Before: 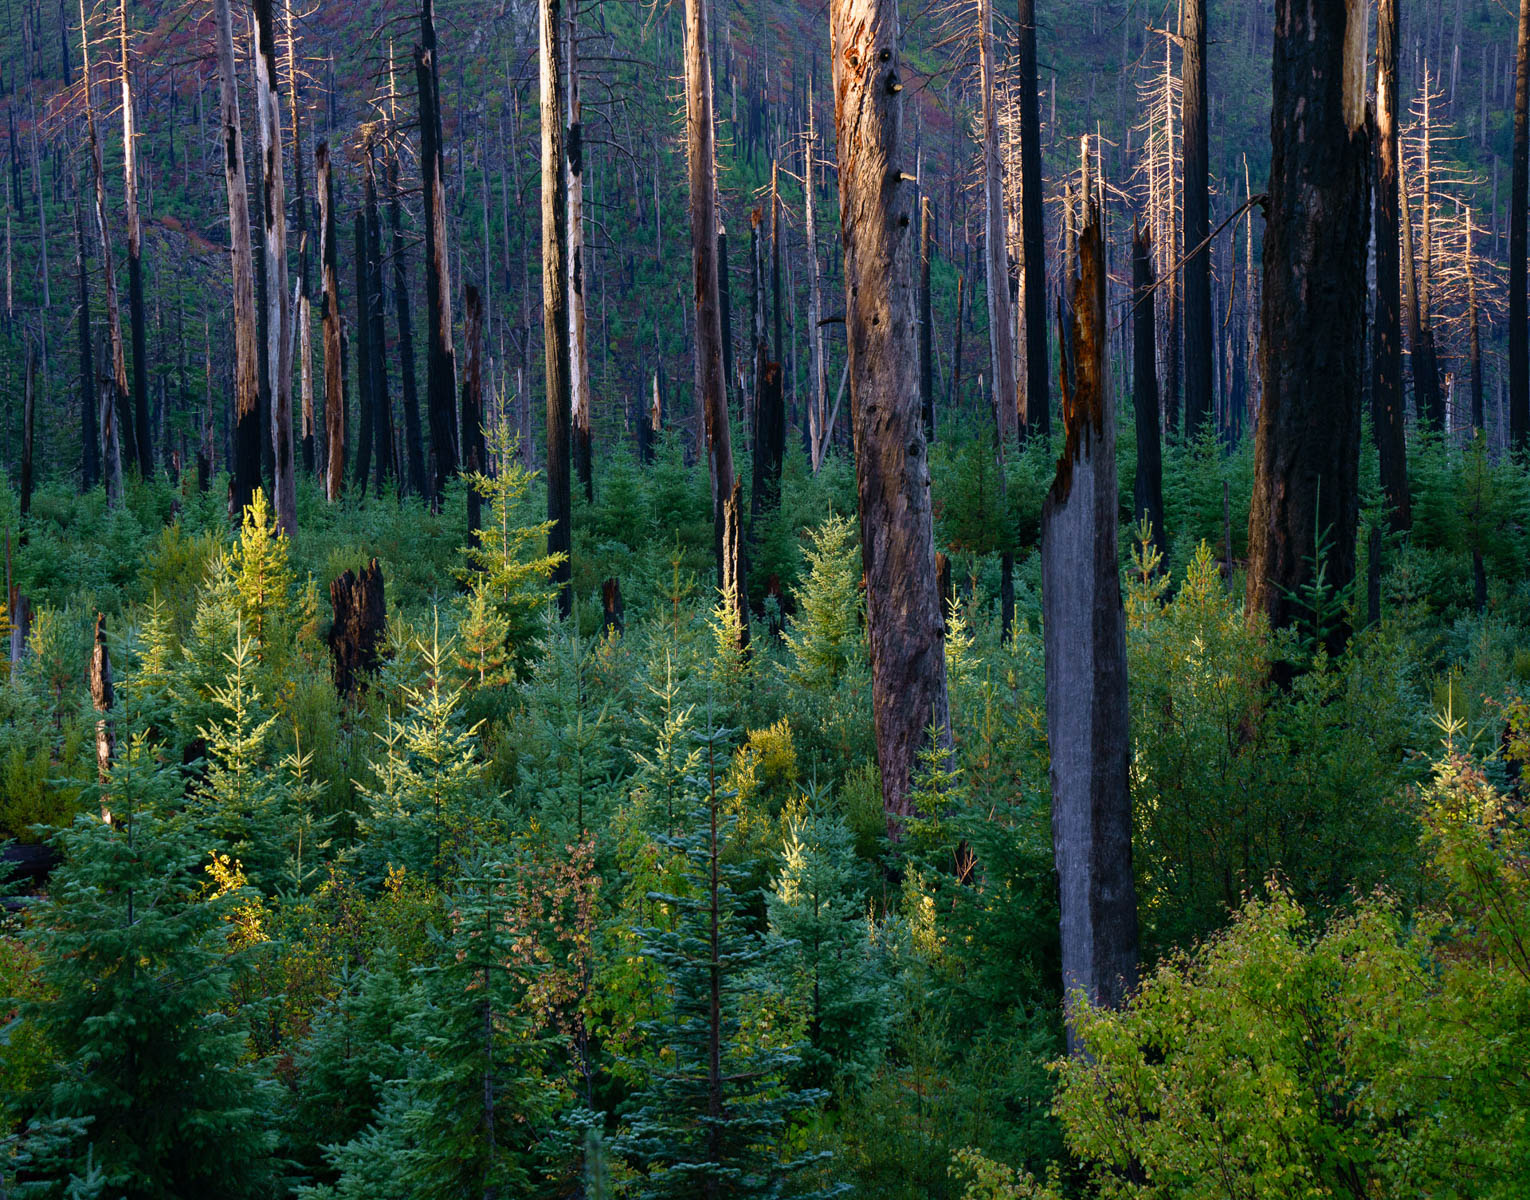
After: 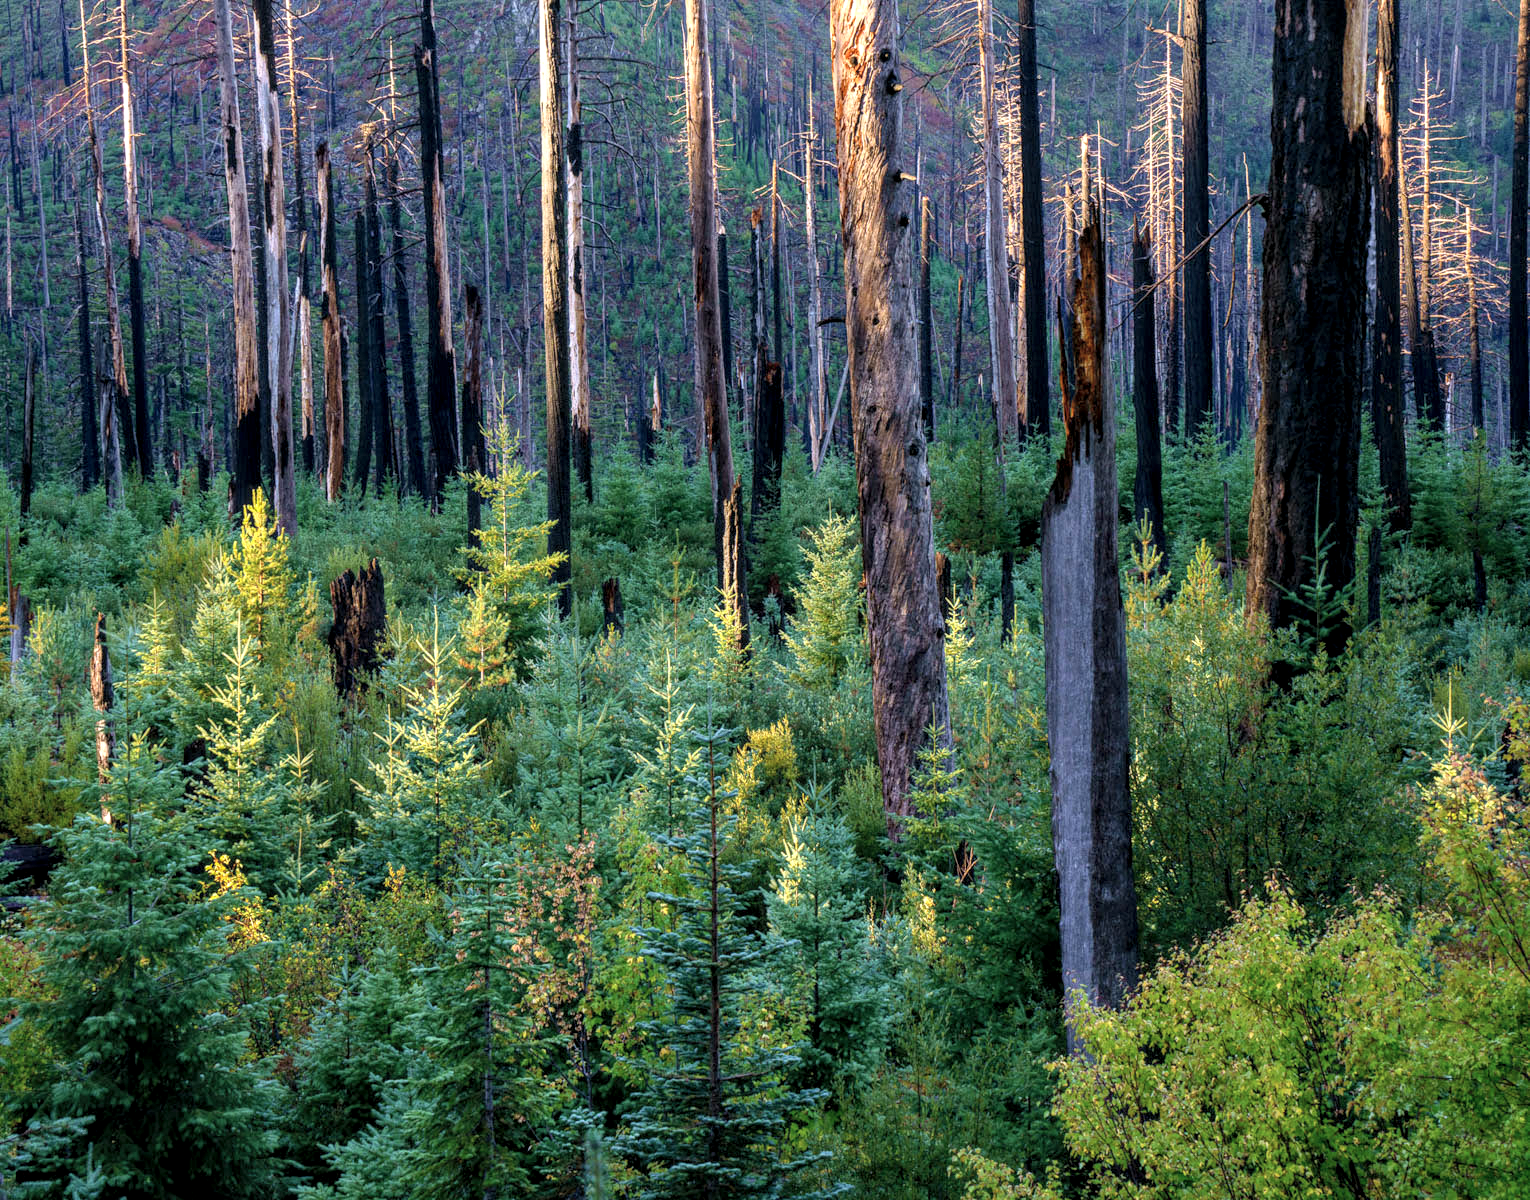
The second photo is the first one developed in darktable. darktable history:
local contrast: detail 150%
color correction: highlights b* 0.048, saturation 2.13
contrast brightness saturation: brightness 0.181, saturation -0.498
